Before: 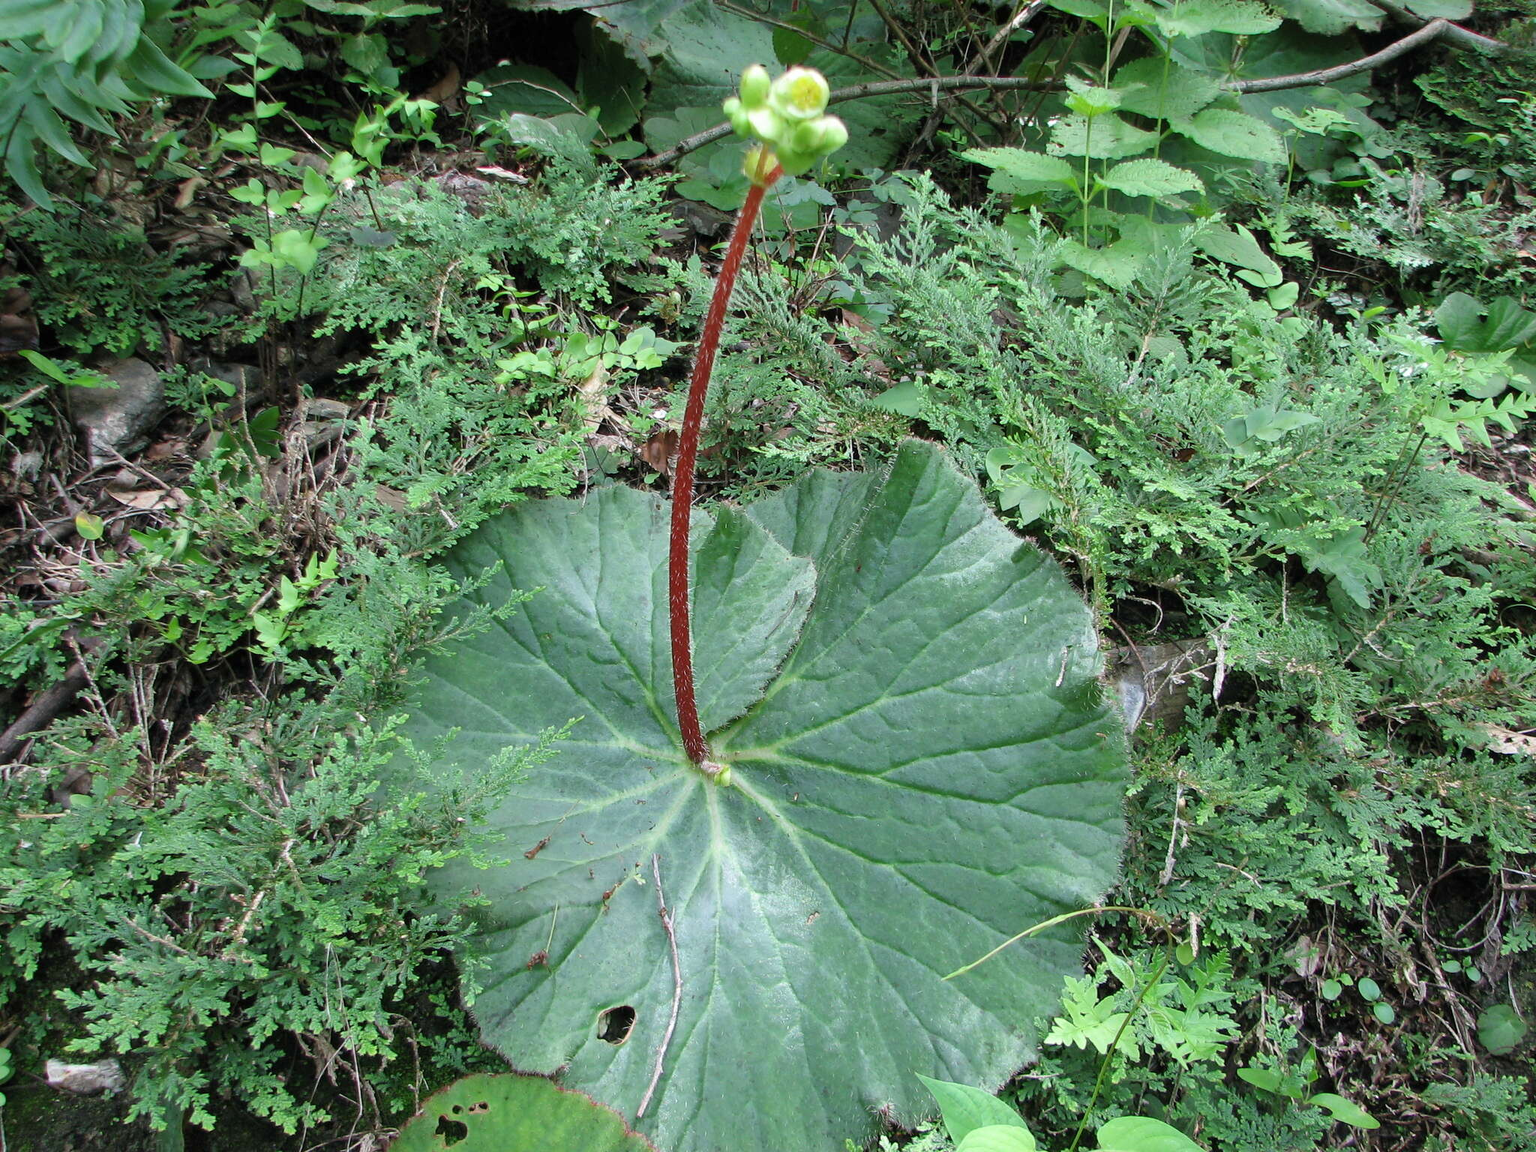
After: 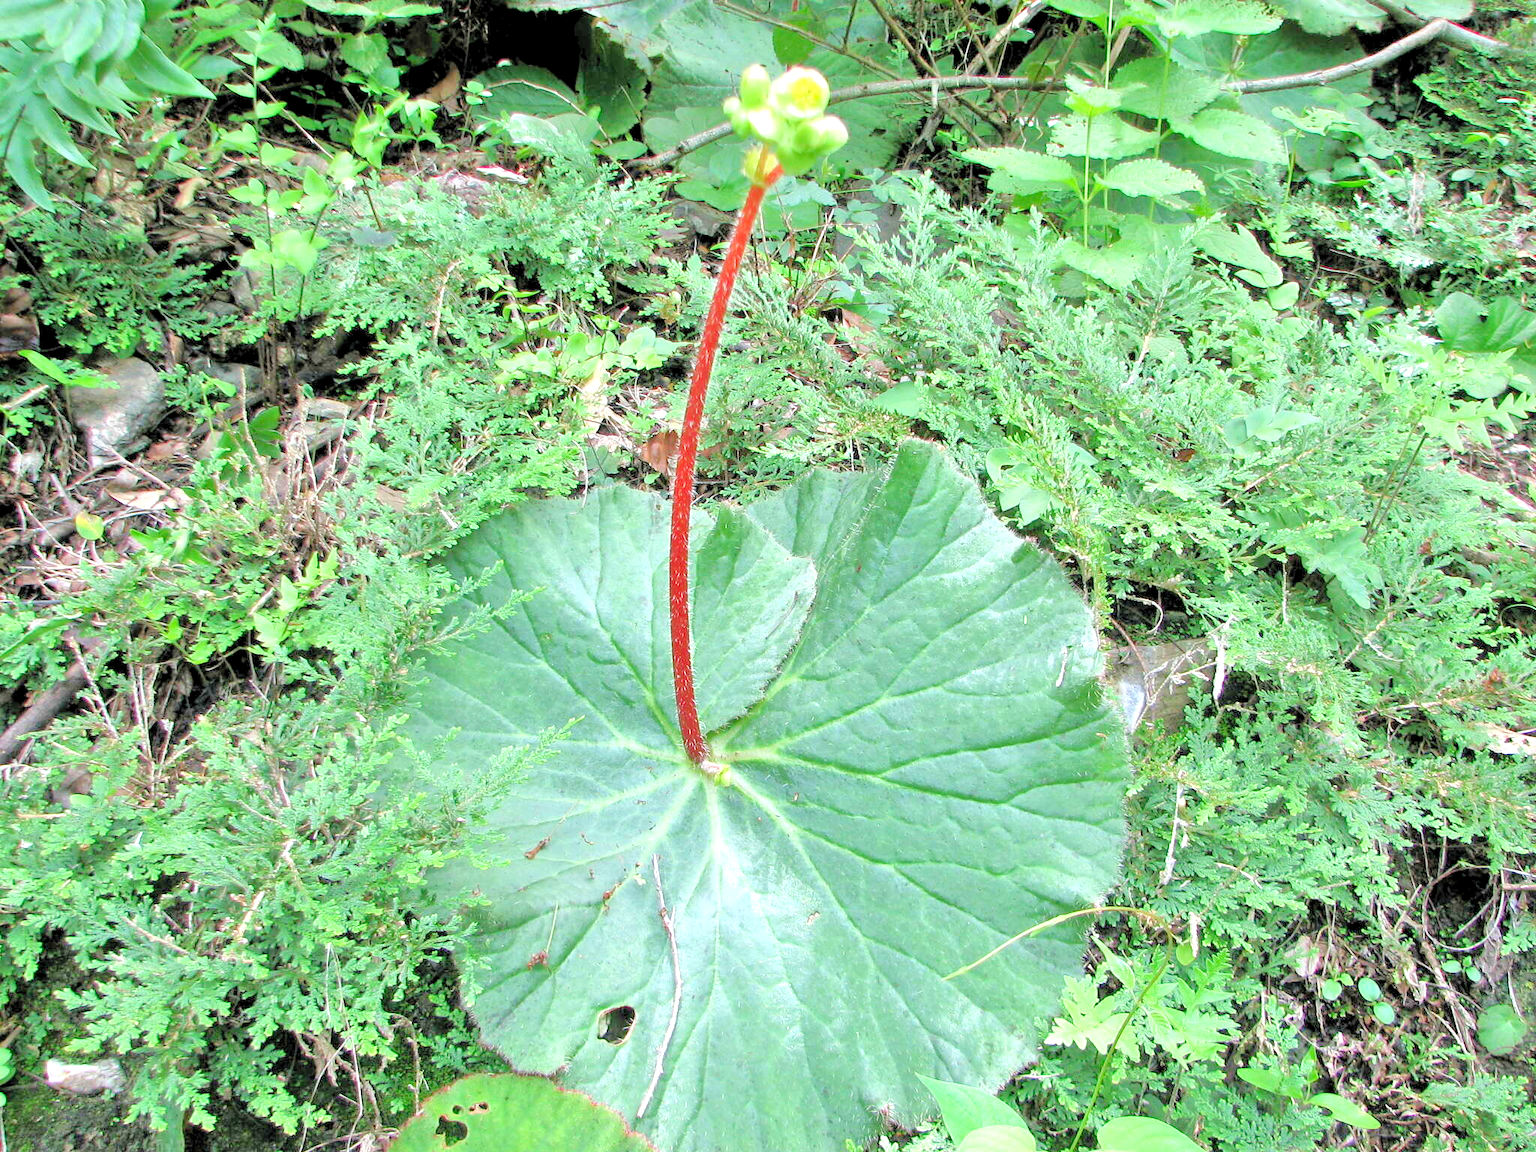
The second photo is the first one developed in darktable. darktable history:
tone equalizer: -7 EV 0.155 EV, -6 EV 0.569 EV, -5 EV 1.13 EV, -4 EV 1.35 EV, -3 EV 1.12 EV, -2 EV 0.6 EV, -1 EV 0.156 EV
levels: levels [0.036, 0.364, 0.827]
